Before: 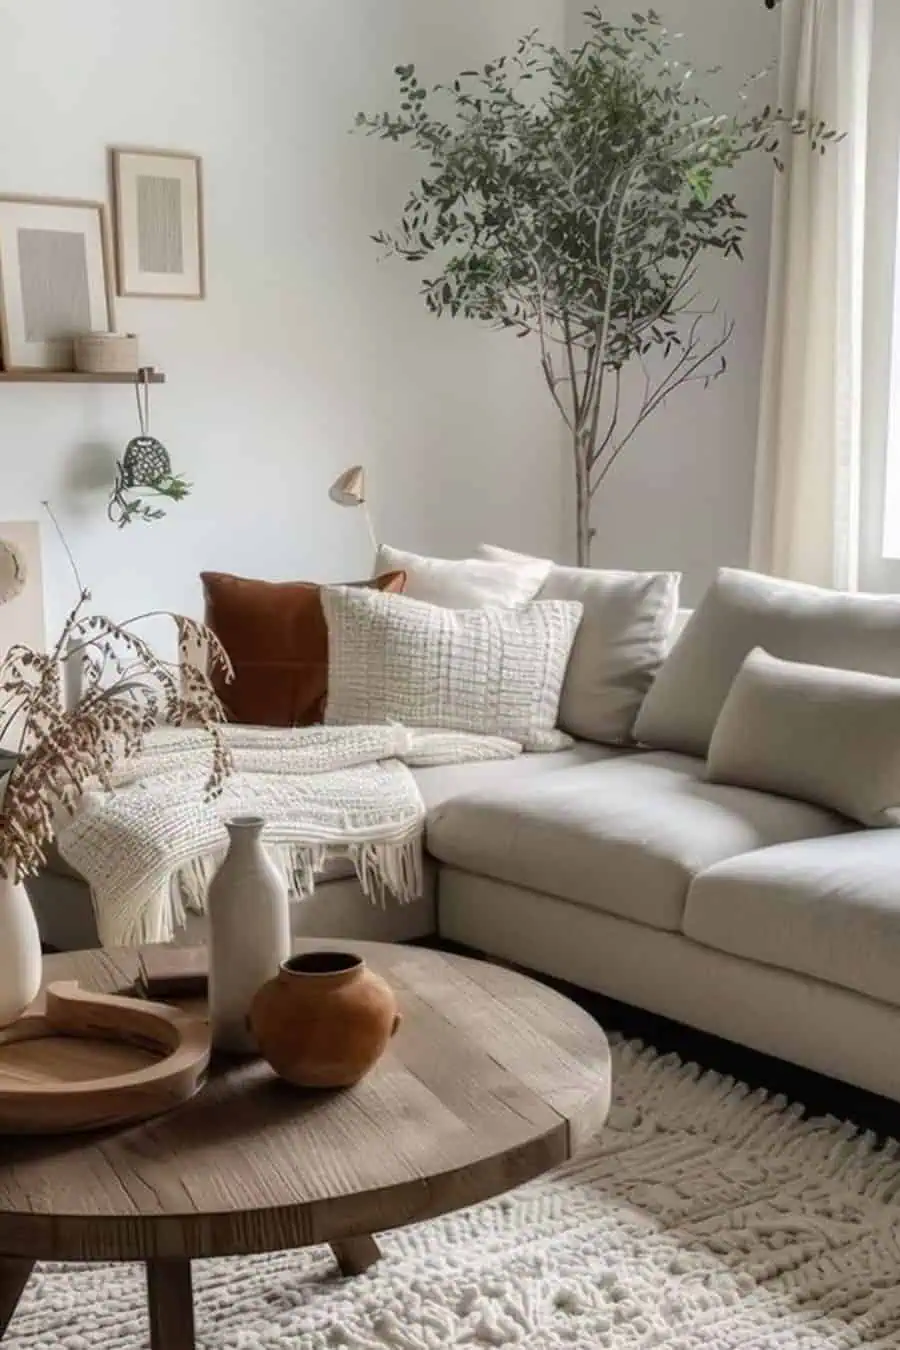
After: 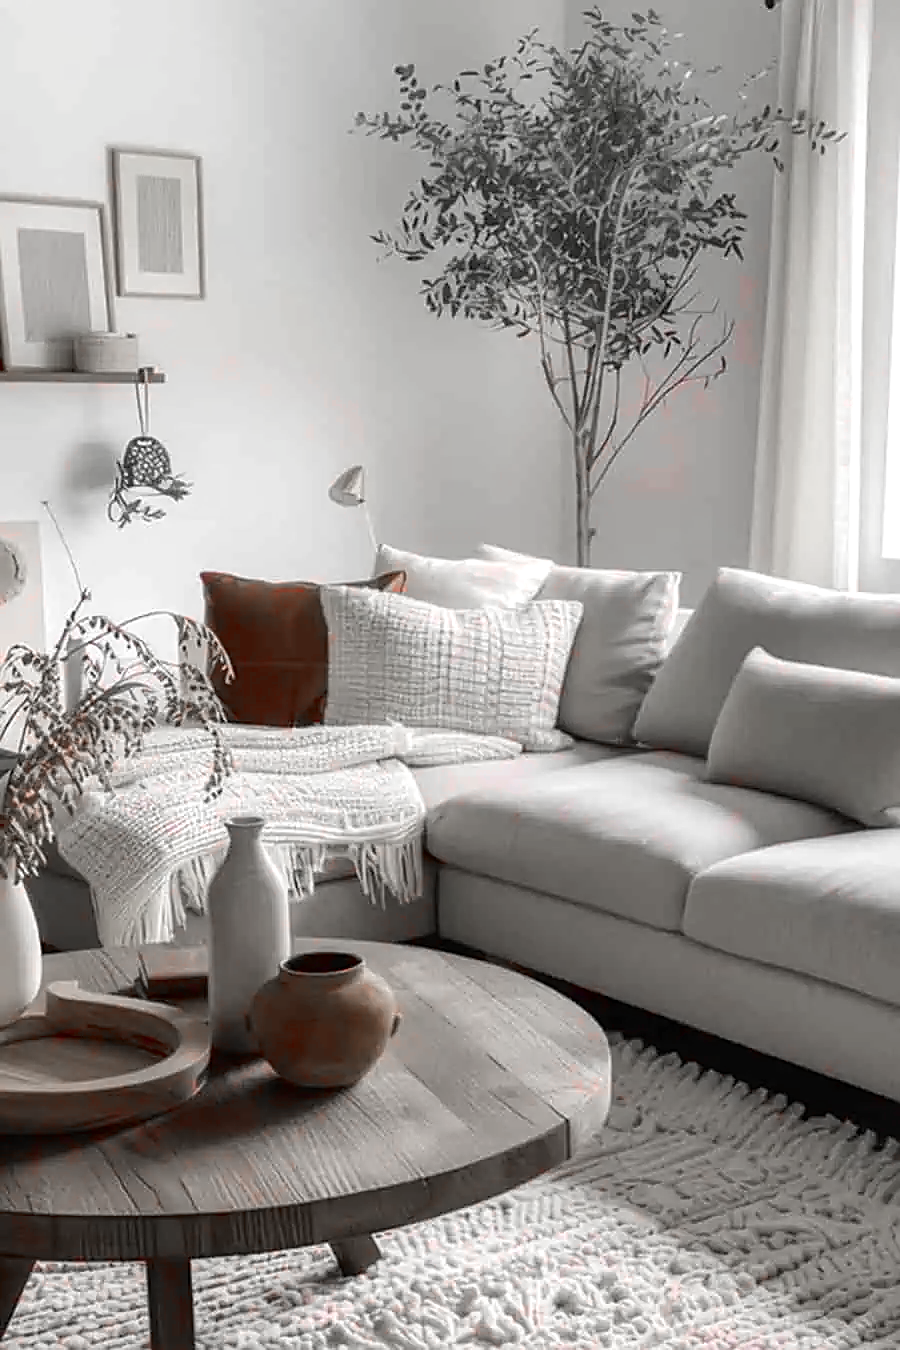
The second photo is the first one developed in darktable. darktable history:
color zones: curves: ch1 [(0, 0.831) (0.08, 0.771) (0.157, 0.268) (0.241, 0.207) (0.562, -0.005) (0.714, -0.013) (0.876, 0.01) (1, 0.831)], mix 30.13%
sharpen: on, module defaults
exposure: exposure 0.221 EV, compensate exposure bias true, compensate highlight preservation false
